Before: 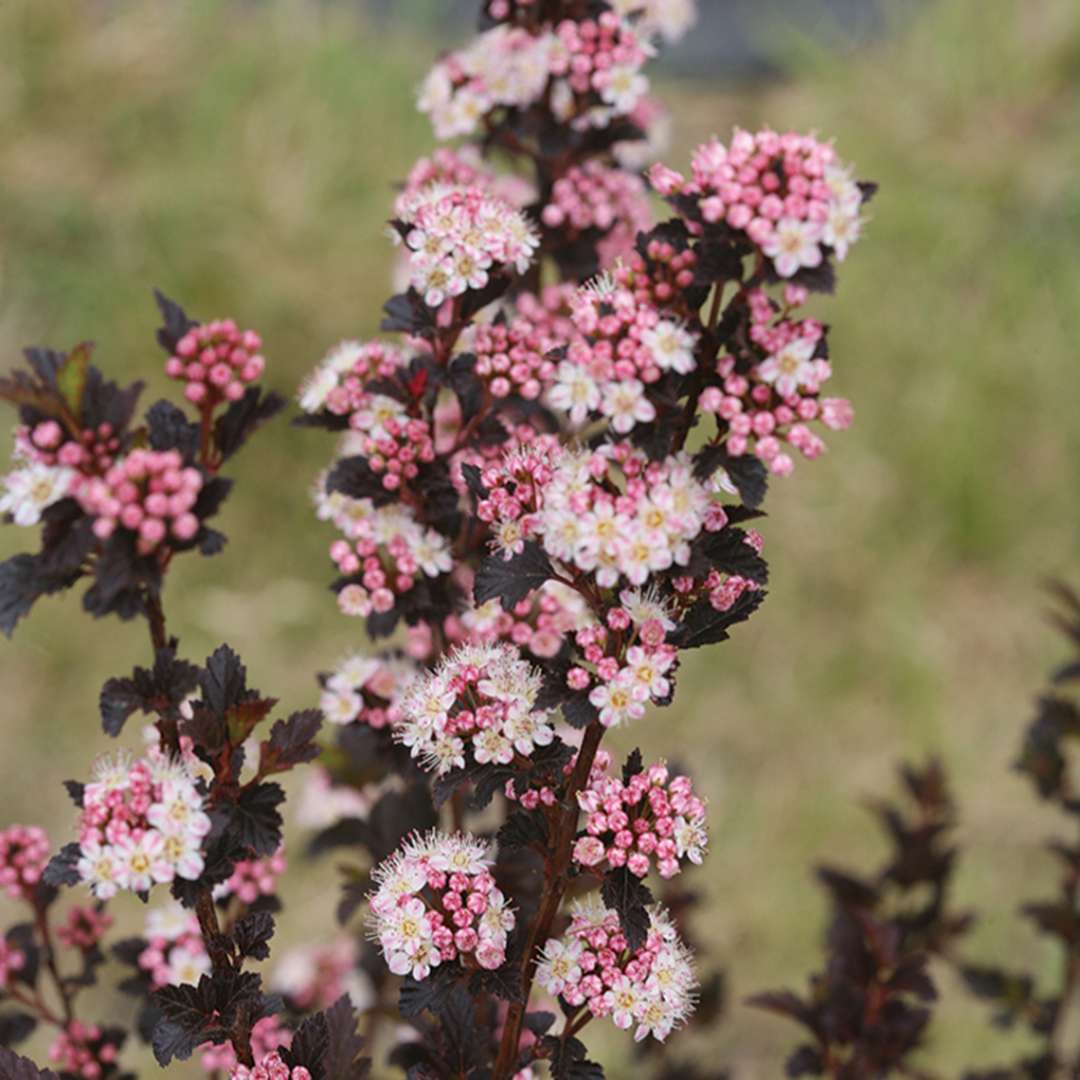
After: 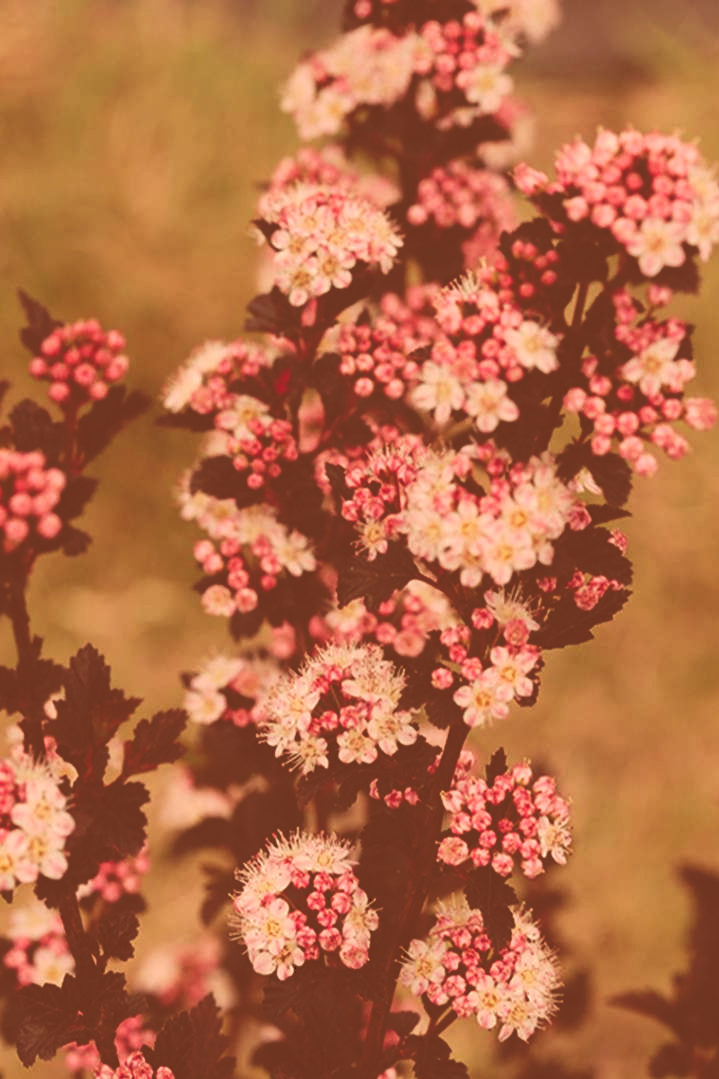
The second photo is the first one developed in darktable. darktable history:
color correction: highlights a* 9.03, highlights b* 8.71, shadows a* 40, shadows b* 40, saturation 0.8
crop and rotate: left 12.673%, right 20.66%
white balance: red 1.138, green 0.996, blue 0.812
tone curve: curves: ch0 [(0, 0) (0.003, 0.284) (0.011, 0.284) (0.025, 0.288) (0.044, 0.29) (0.069, 0.292) (0.1, 0.296) (0.136, 0.298) (0.177, 0.305) (0.224, 0.312) (0.277, 0.327) (0.335, 0.362) (0.399, 0.407) (0.468, 0.464) (0.543, 0.537) (0.623, 0.62) (0.709, 0.71) (0.801, 0.79) (0.898, 0.862) (1, 1)], preserve colors none
